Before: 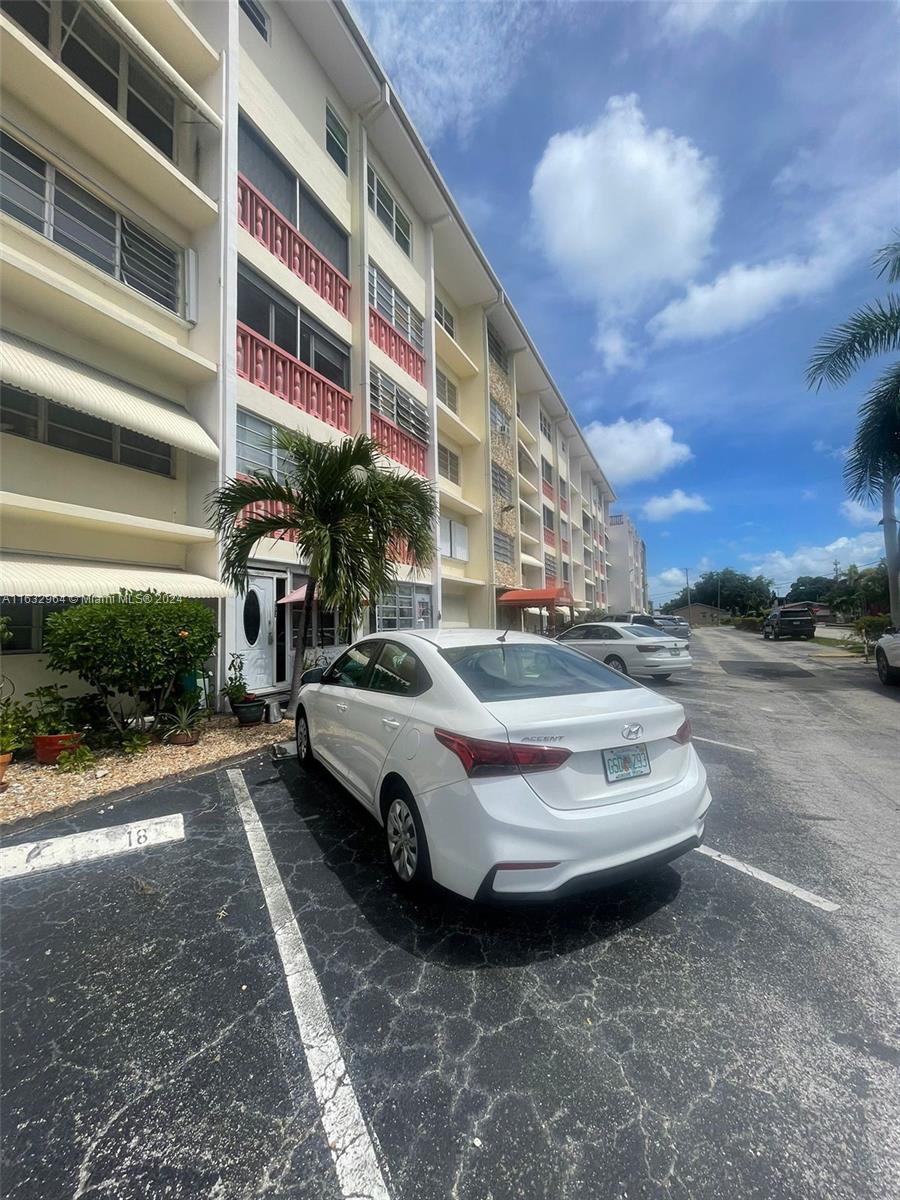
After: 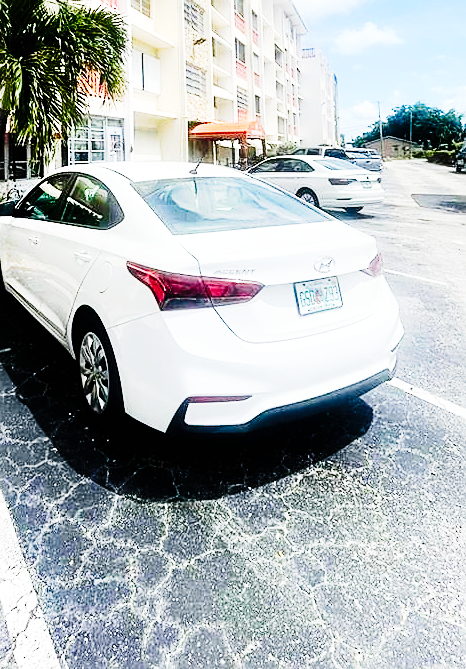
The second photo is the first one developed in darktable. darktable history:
sharpen: on, module defaults
base curve: curves: ch0 [(0, 0) (0.007, 0.004) (0.027, 0.03) (0.046, 0.07) (0.207, 0.54) (0.442, 0.872) (0.673, 0.972) (1, 1)], preserve colors none
tone curve: curves: ch0 [(0, 0) (0.003, 0.001) (0.011, 0.004) (0.025, 0.009) (0.044, 0.016) (0.069, 0.025) (0.1, 0.036) (0.136, 0.059) (0.177, 0.103) (0.224, 0.175) (0.277, 0.274) (0.335, 0.395) (0.399, 0.52) (0.468, 0.635) (0.543, 0.733) (0.623, 0.817) (0.709, 0.888) (0.801, 0.93) (0.898, 0.964) (1, 1)], preserve colors none
crop: left 34.223%, top 38.938%, right 13.891%, bottom 5.261%
